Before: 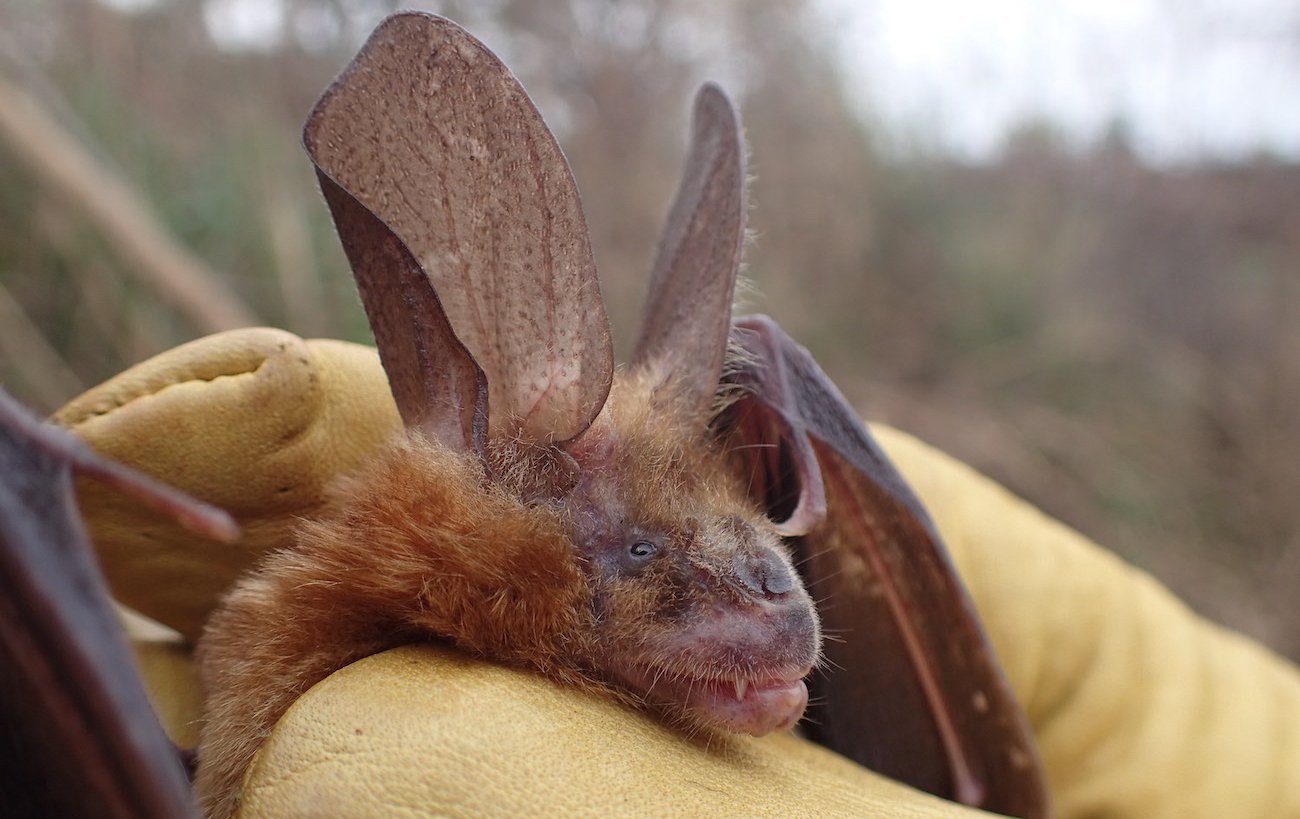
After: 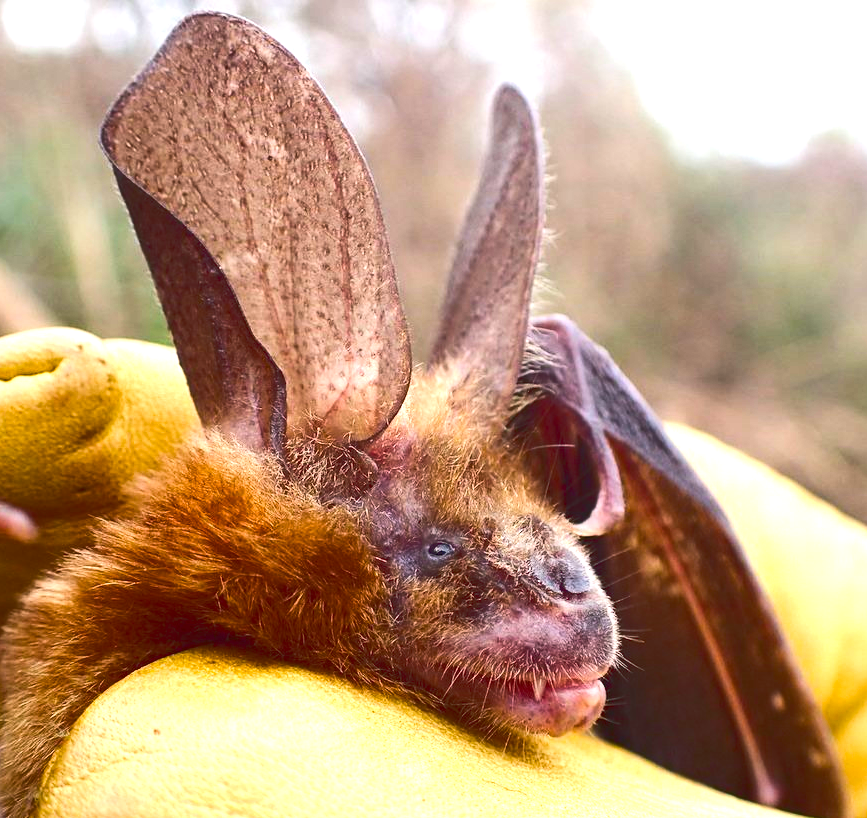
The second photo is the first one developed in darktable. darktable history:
crop and rotate: left 15.559%, right 17.719%
color balance rgb: perceptual saturation grading › global saturation 0.783%, perceptual saturation grading › highlights -16.954%, perceptual saturation grading › mid-tones 32.437%, perceptual saturation grading › shadows 50.436%, perceptual brilliance grading › highlights 46.674%, perceptual brilliance grading › mid-tones 22.872%, perceptual brilliance grading › shadows -6.222%, global vibrance 20%
tone curve: curves: ch0 [(0, 0) (0.003, 0.077) (0.011, 0.089) (0.025, 0.105) (0.044, 0.122) (0.069, 0.134) (0.1, 0.151) (0.136, 0.171) (0.177, 0.198) (0.224, 0.23) (0.277, 0.273) (0.335, 0.343) (0.399, 0.422) (0.468, 0.508) (0.543, 0.601) (0.623, 0.695) (0.709, 0.782) (0.801, 0.866) (0.898, 0.934) (1, 1)], color space Lab, linked channels, preserve colors none
